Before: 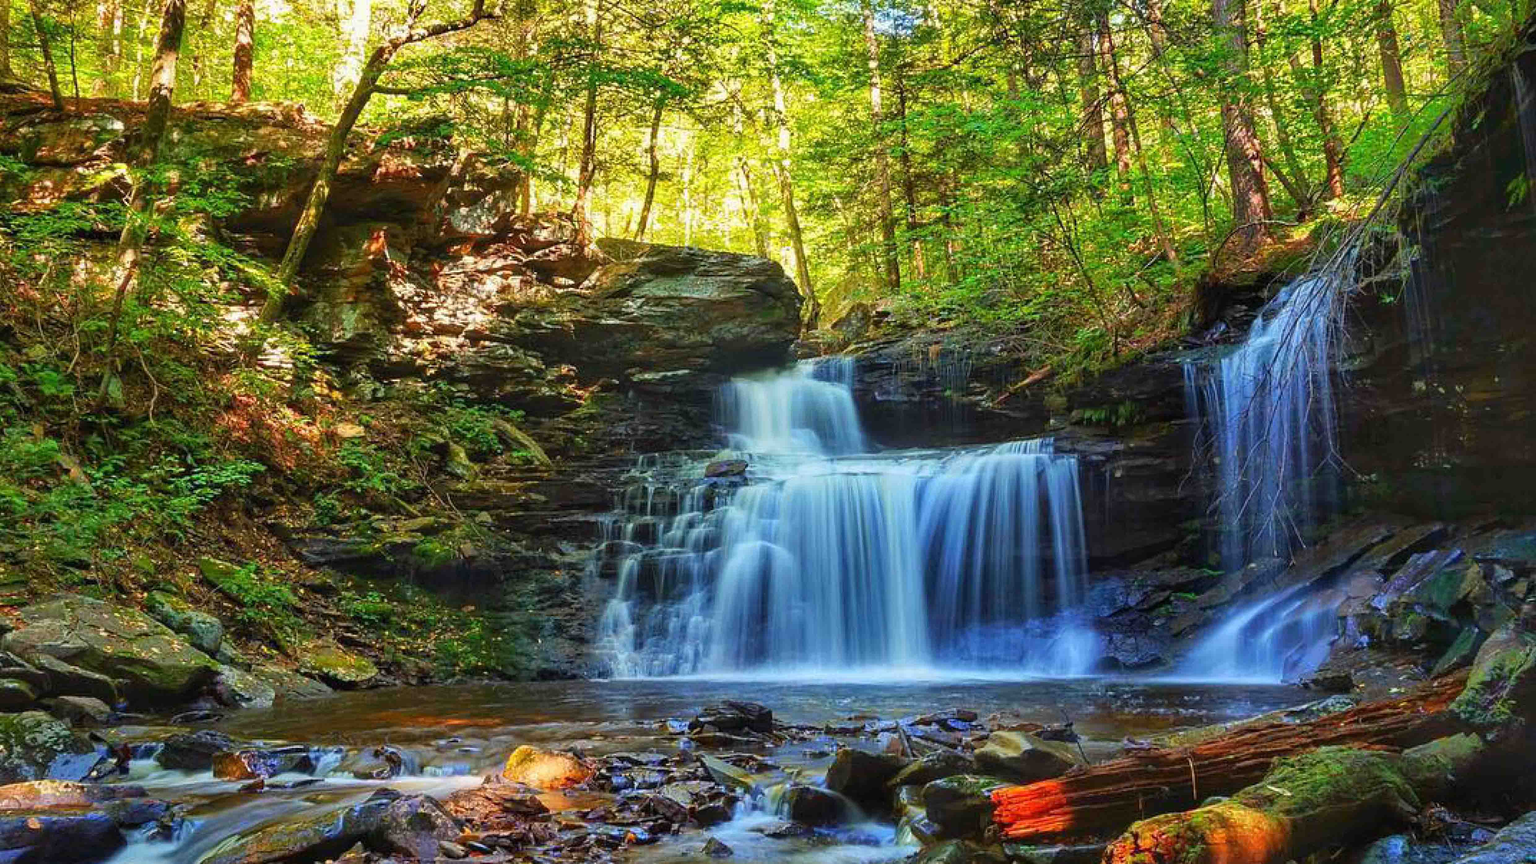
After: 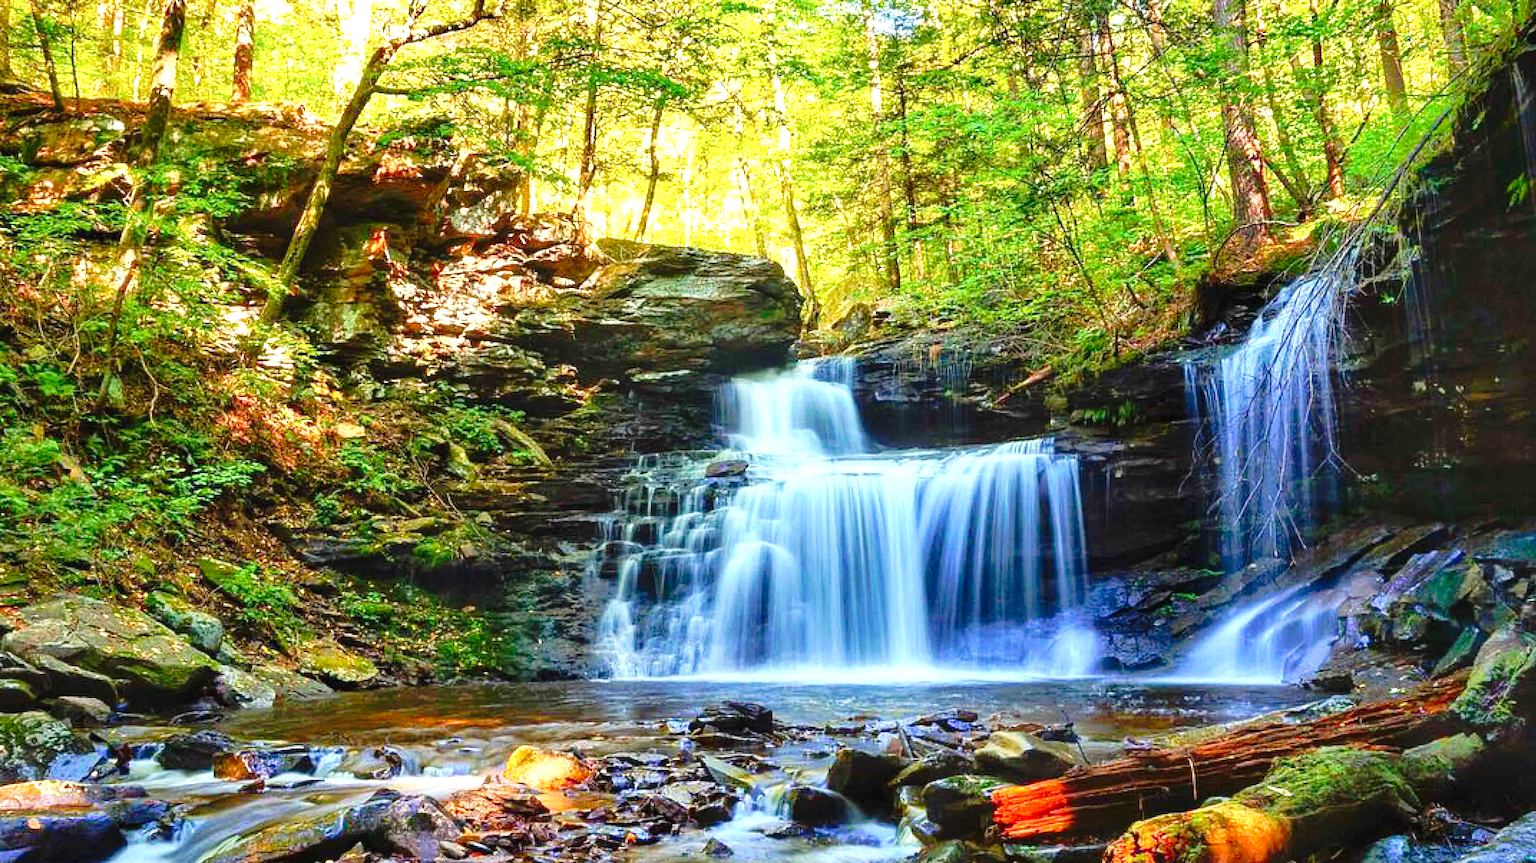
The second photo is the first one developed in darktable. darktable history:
exposure: black level correction 0, exposure 0.882 EV, compensate highlight preservation false
tone curve: curves: ch0 [(0, 0) (0.081, 0.044) (0.192, 0.125) (0.283, 0.238) (0.416, 0.449) (0.495, 0.524) (0.686, 0.743) (0.826, 0.865) (0.978, 0.988)]; ch1 [(0, 0) (0.161, 0.092) (0.35, 0.33) (0.392, 0.392) (0.427, 0.426) (0.479, 0.472) (0.505, 0.497) (0.521, 0.514) (0.547, 0.568) (0.579, 0.597) (0.625, 0.627) (0.678, 0.733) (1, 1)]; ch2 [(0, 0) (0.346, 0.362) (0.404, 0.427) (0.502, 0.495) (0.531, 0.523) (0.549, 0.554) (0.582, 0.596) (0.629, 0.642) (0.717, 0.678) (1, 1)], preserve colors none
